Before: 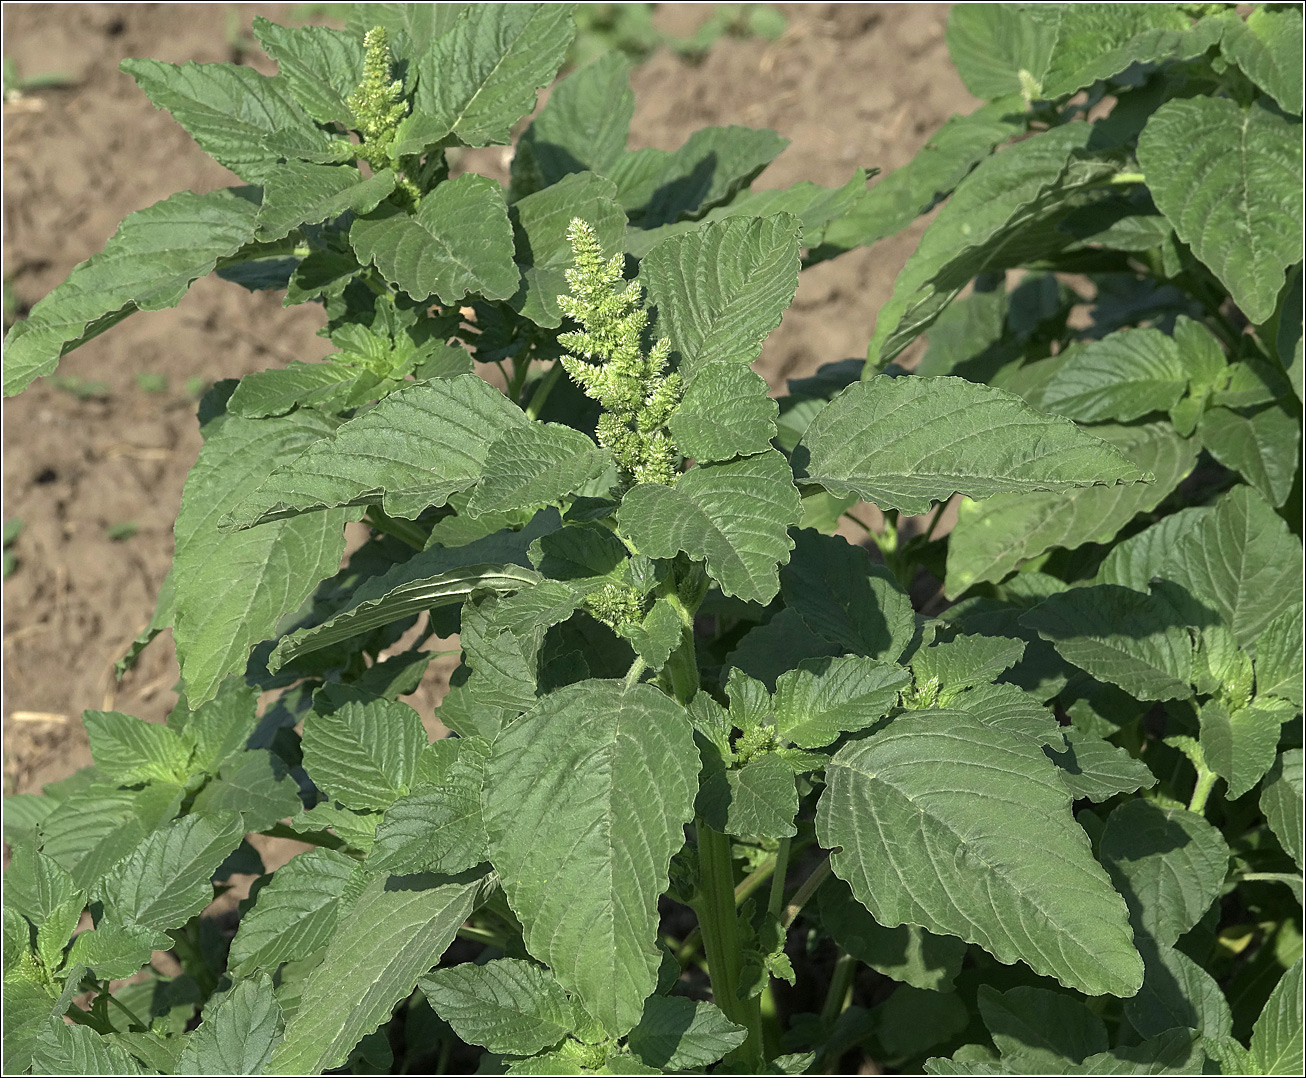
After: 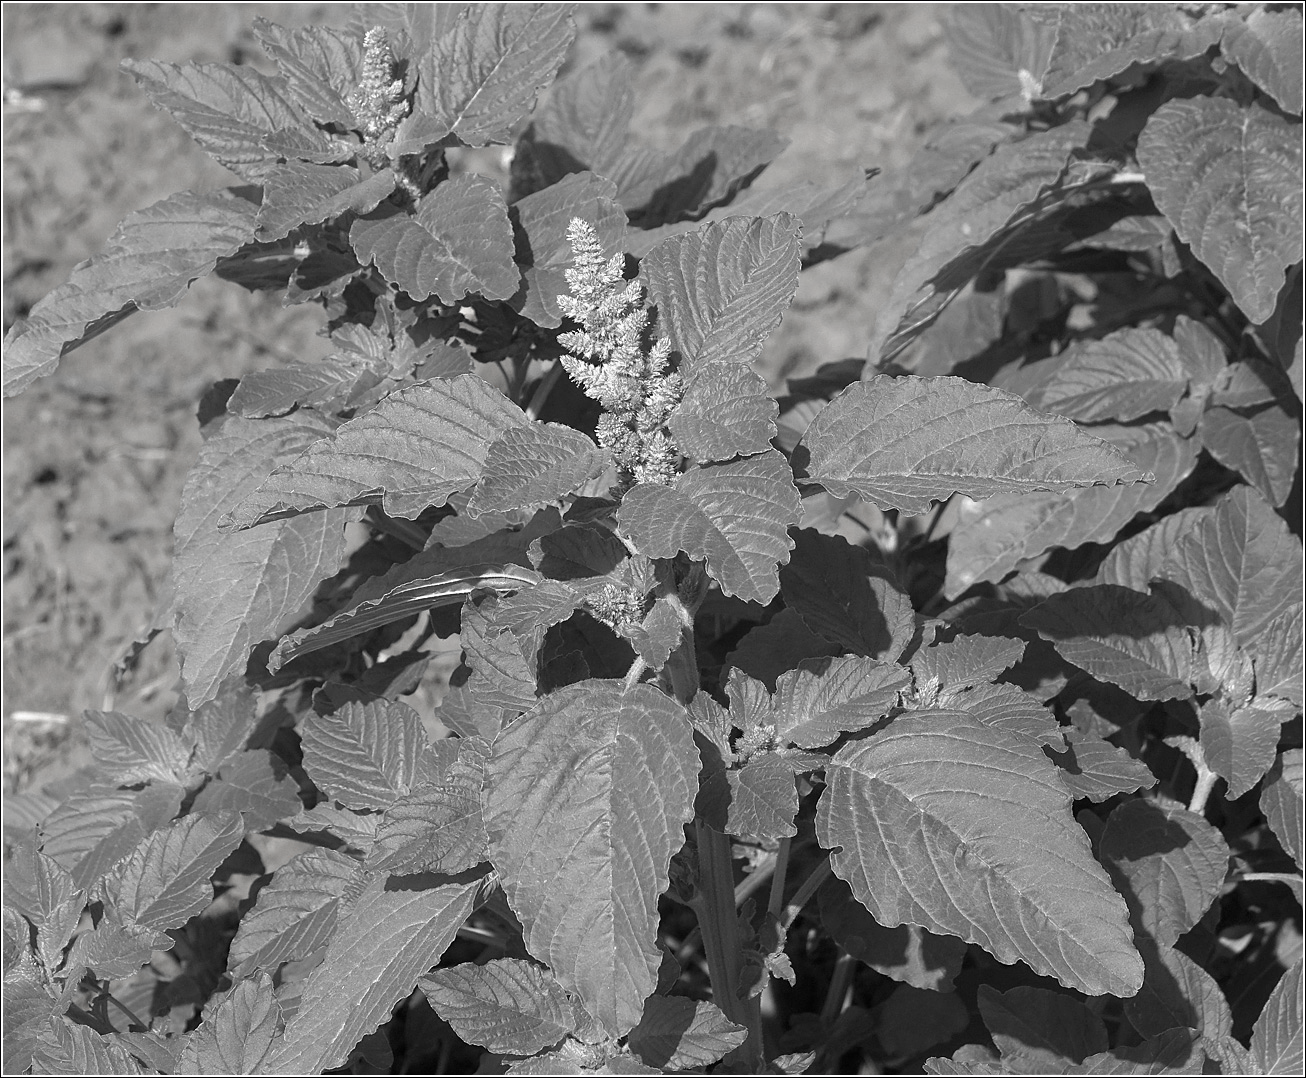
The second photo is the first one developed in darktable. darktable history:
exposure: exposure 0 EV, compensate highlight preservation false
color zones: curves: ch0 [(0, 0.278) (0.143, 0.5) (0.286, 0.5) (0.429, 0.5) (0.571, 0.5) (0.714, 0.5) (0.857, 0.5) (1, 0.5)]; ch1 [(0, 1) (0.143, 0.165) (0.286, 0) (0.429, 0) (0.571, 0) (0.714, 0) (0.857, 0.5) (1, 0.5)]; ch2 [(0, 0.508) (0.143, 0.5) (0.286, 0.5) (0.429, 0.5) (0.571, 0.5) (0.714, 0.5) (0.857, 0.5) (1, 0.5)]
